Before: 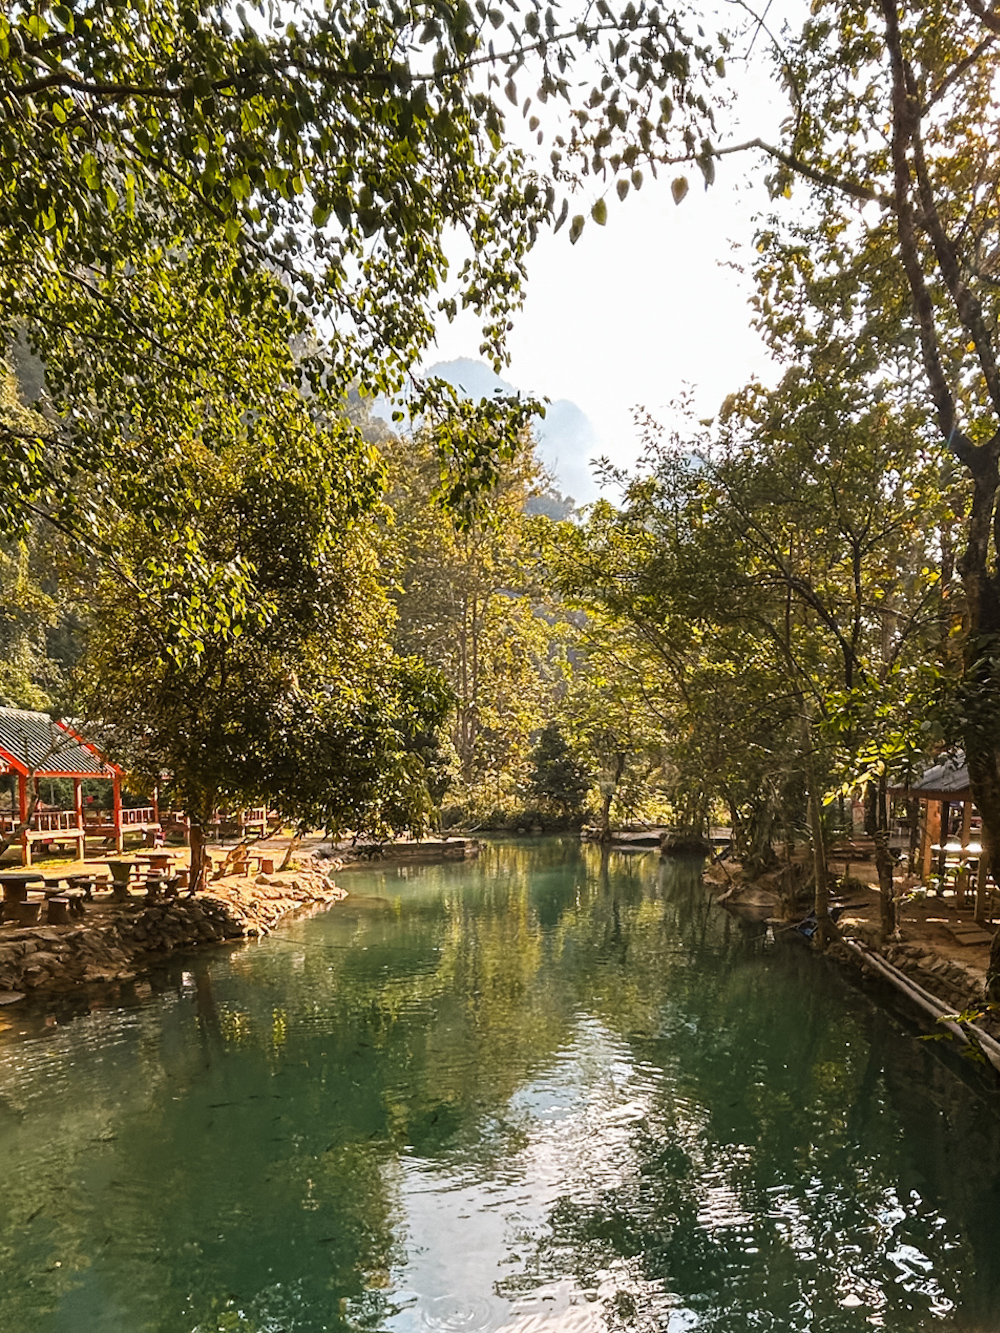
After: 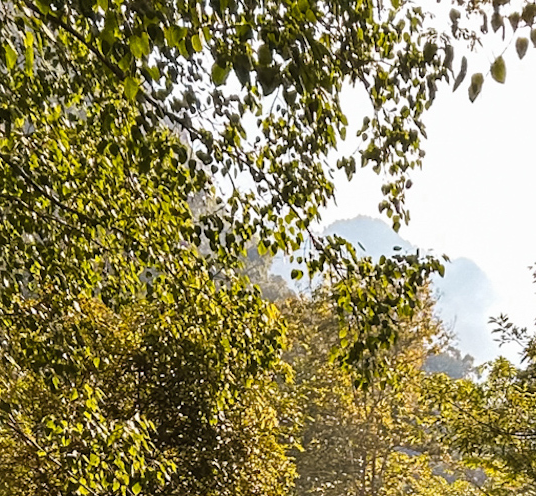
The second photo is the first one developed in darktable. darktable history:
crop: left 10.143%, top 10.704%, right 36.157%, bottom 52.016%
color correction: highlights b* 0.032
